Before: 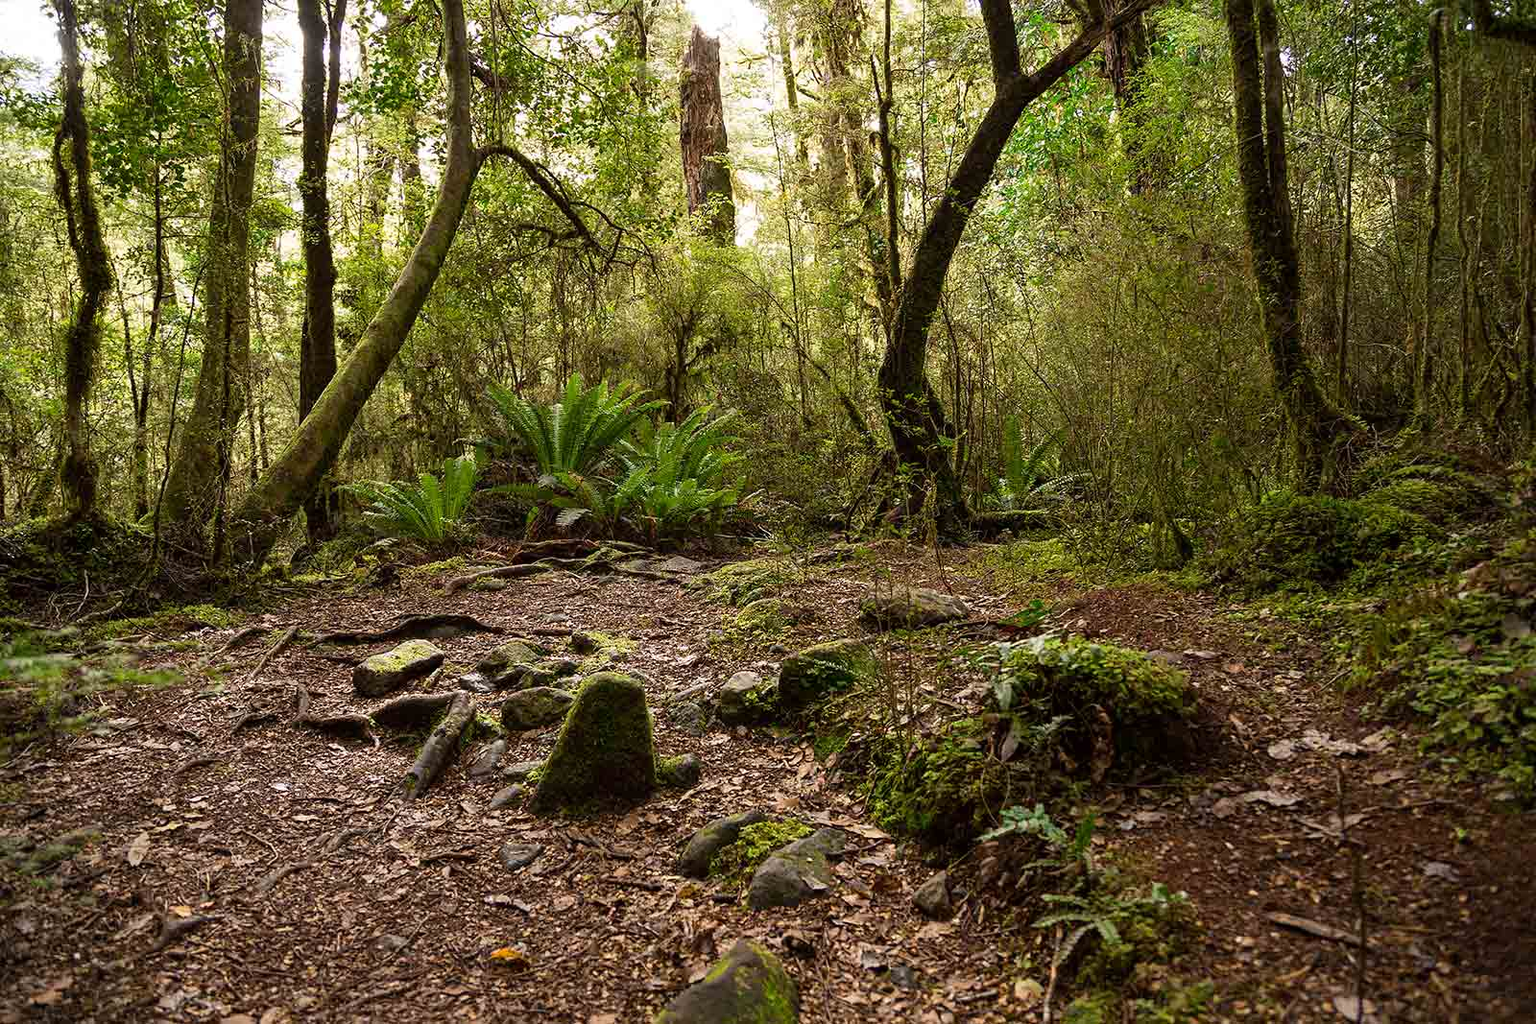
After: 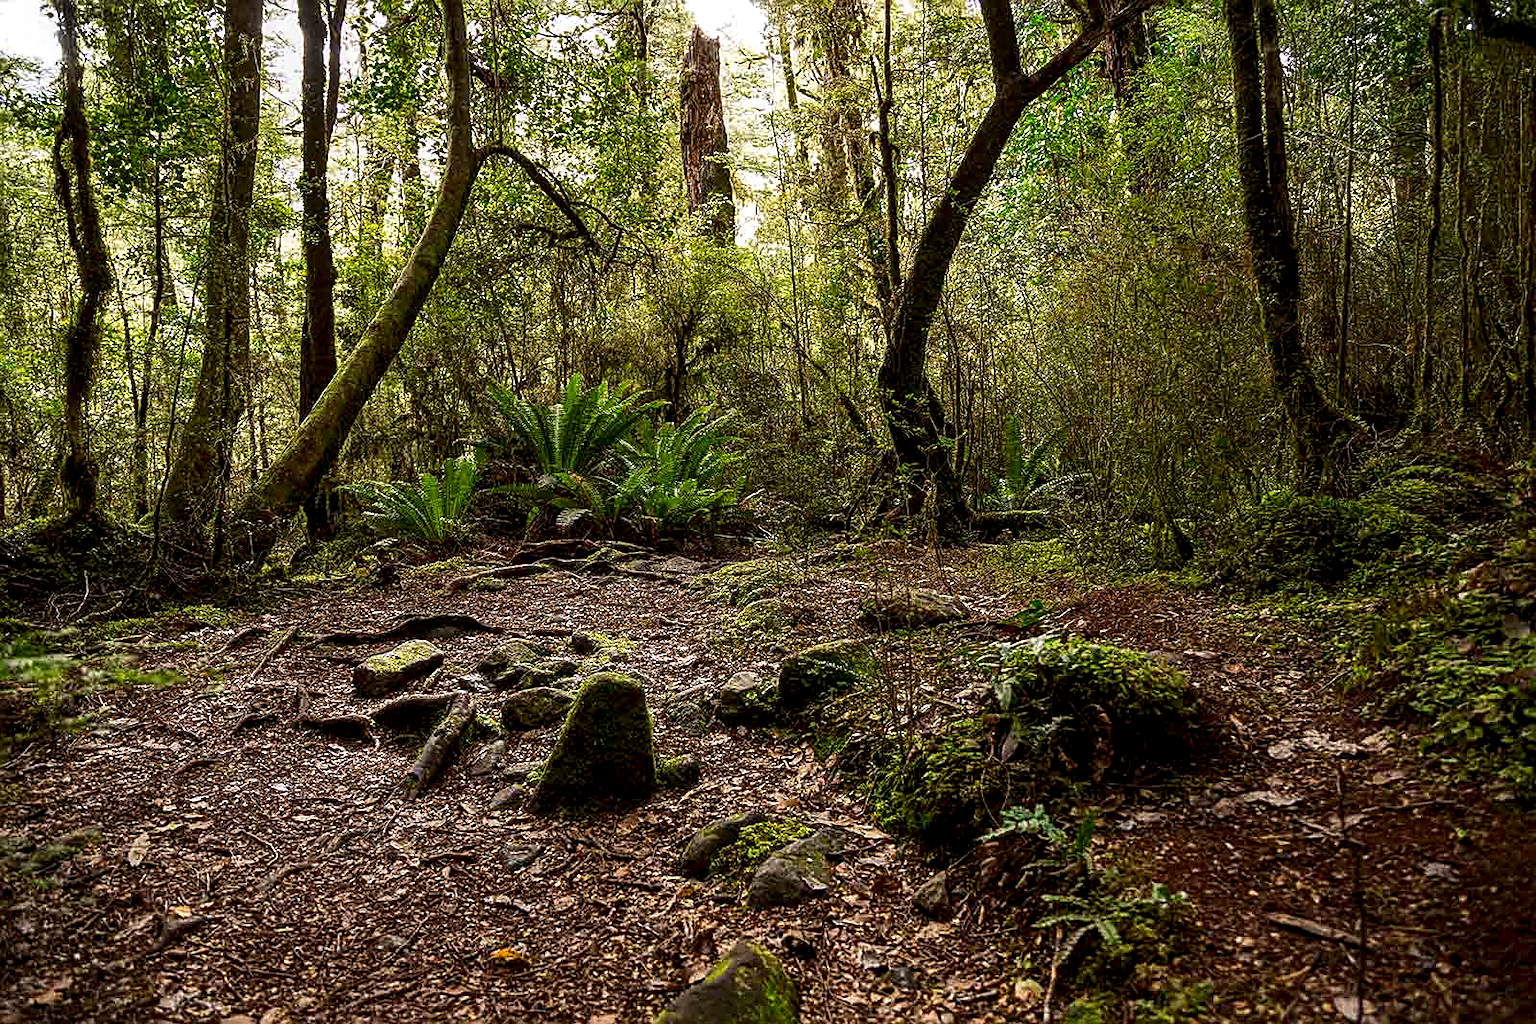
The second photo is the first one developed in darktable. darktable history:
contrast brightness saturation: contrast 0.065, brightness -0.144, saturation 0.106
sharpen: on, module defaults
local contrast: detail 142%
